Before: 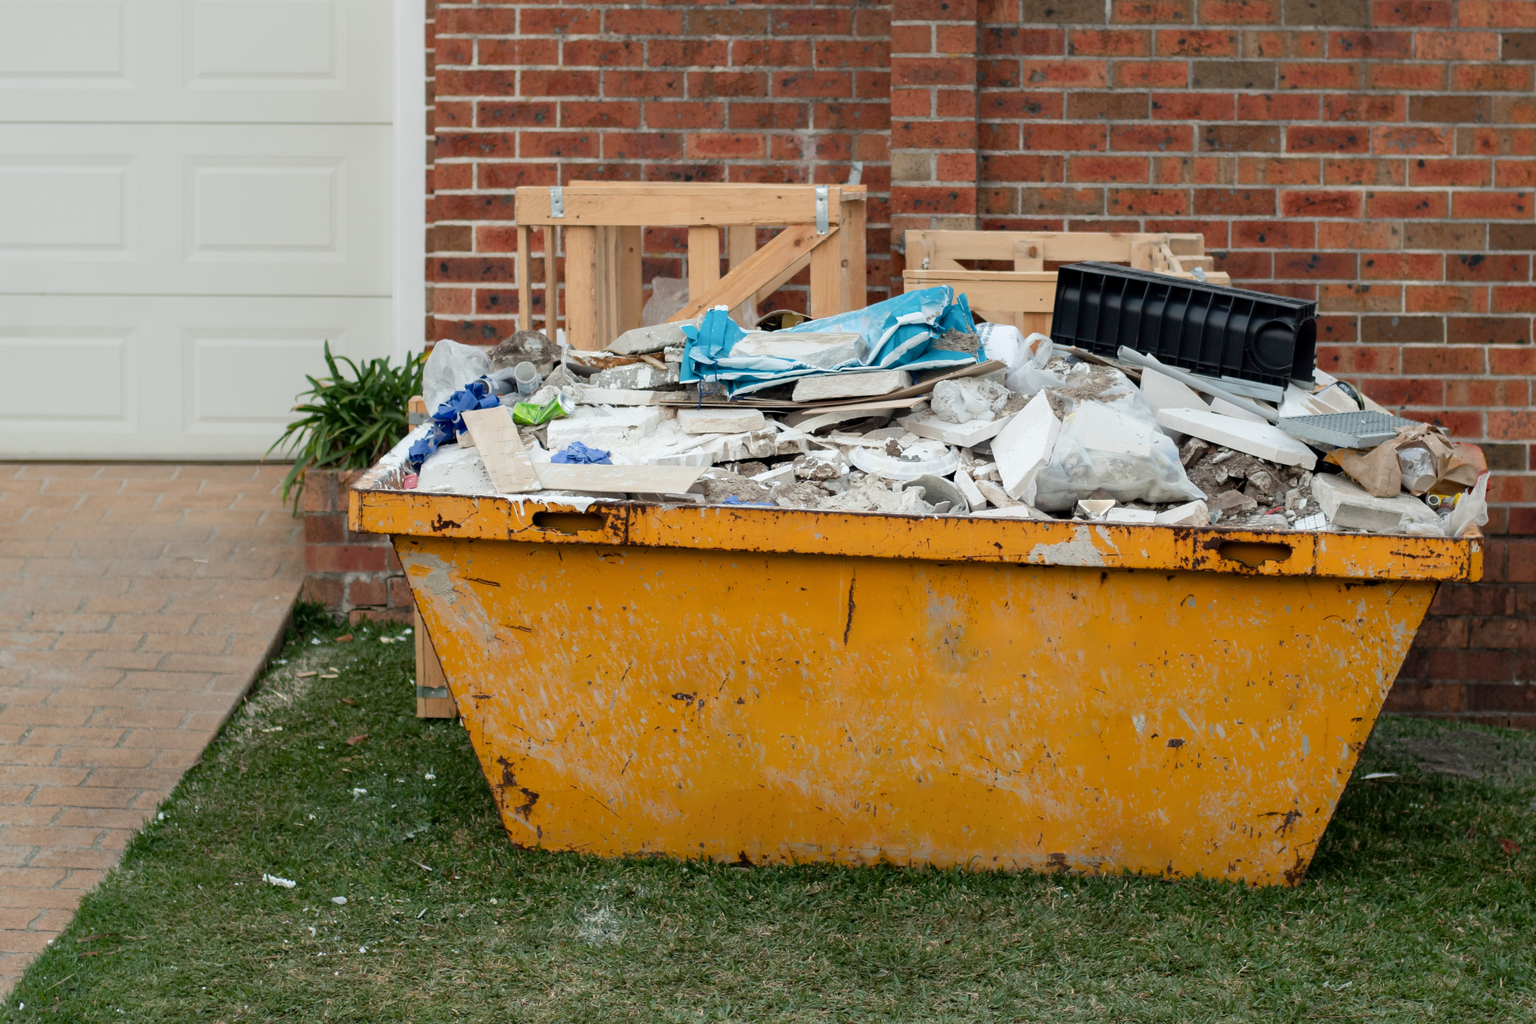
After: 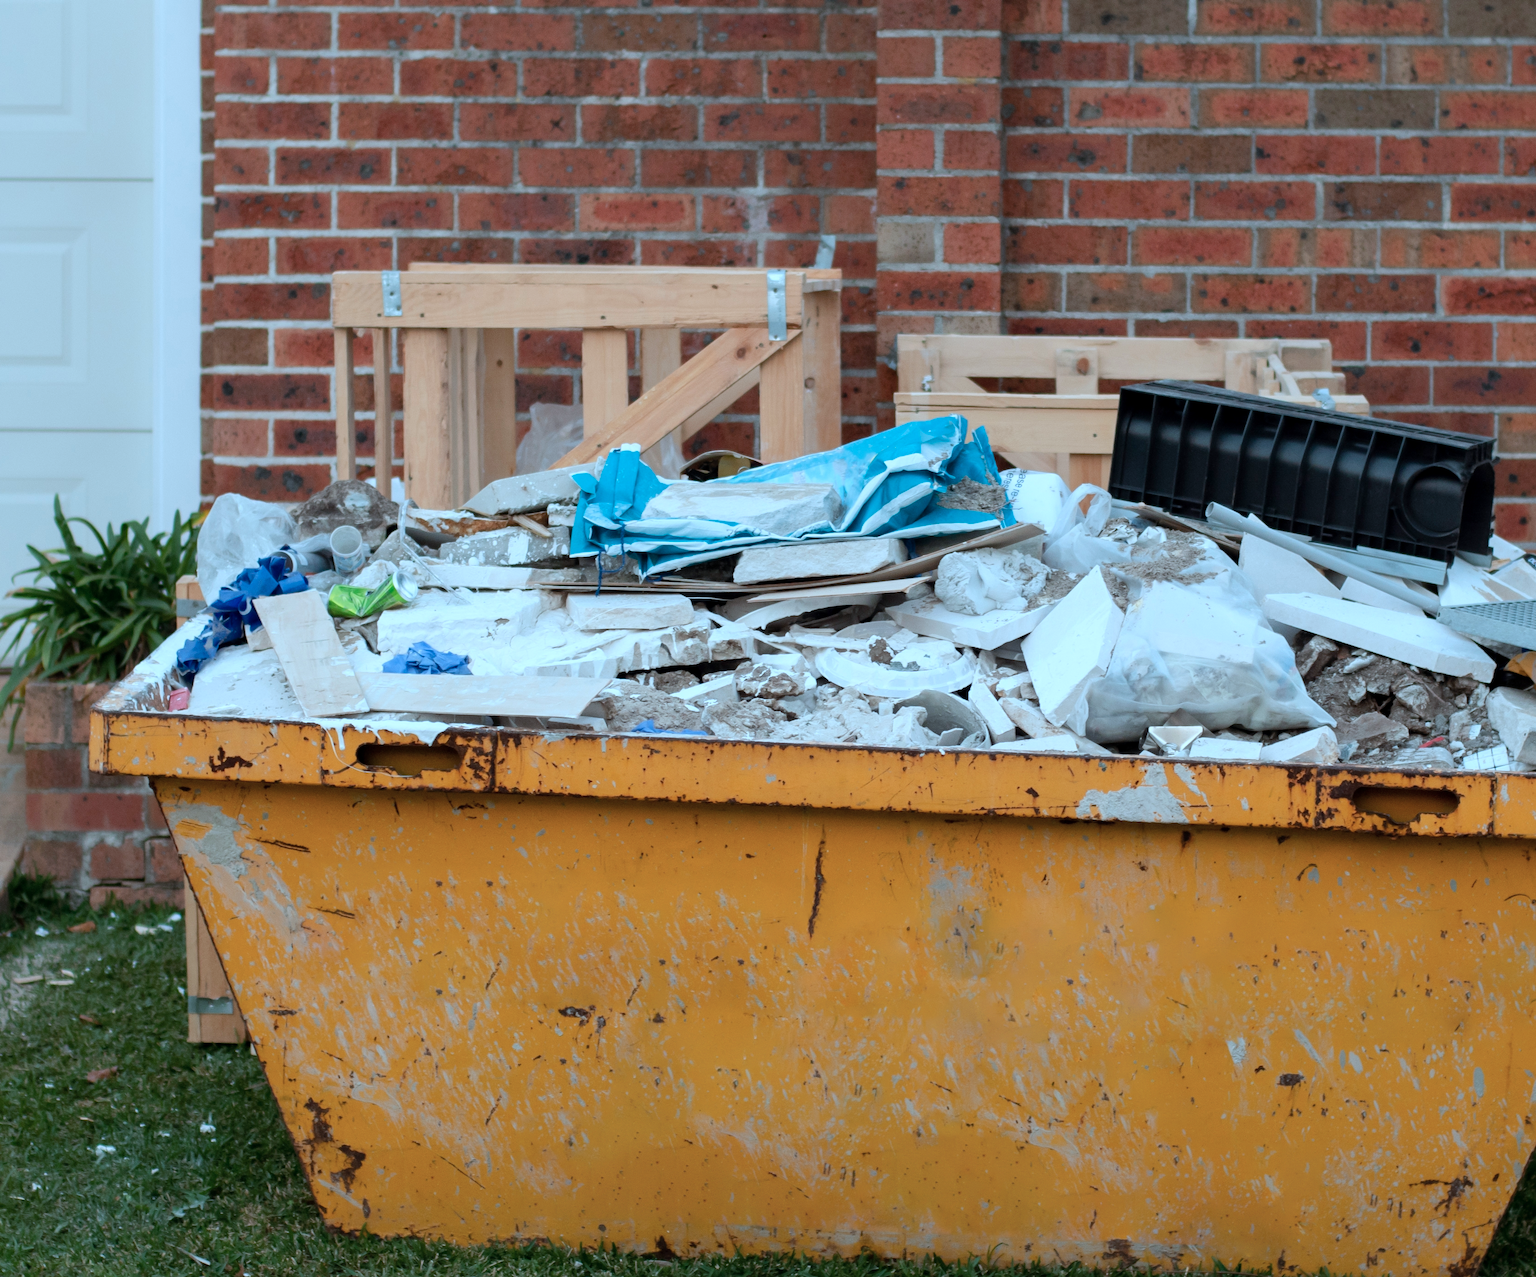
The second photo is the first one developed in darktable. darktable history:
color correction: highlights a* -9.45, highlights b* -22.99
crop: left 18.73%, right 12.396%, bottom 14.116%
